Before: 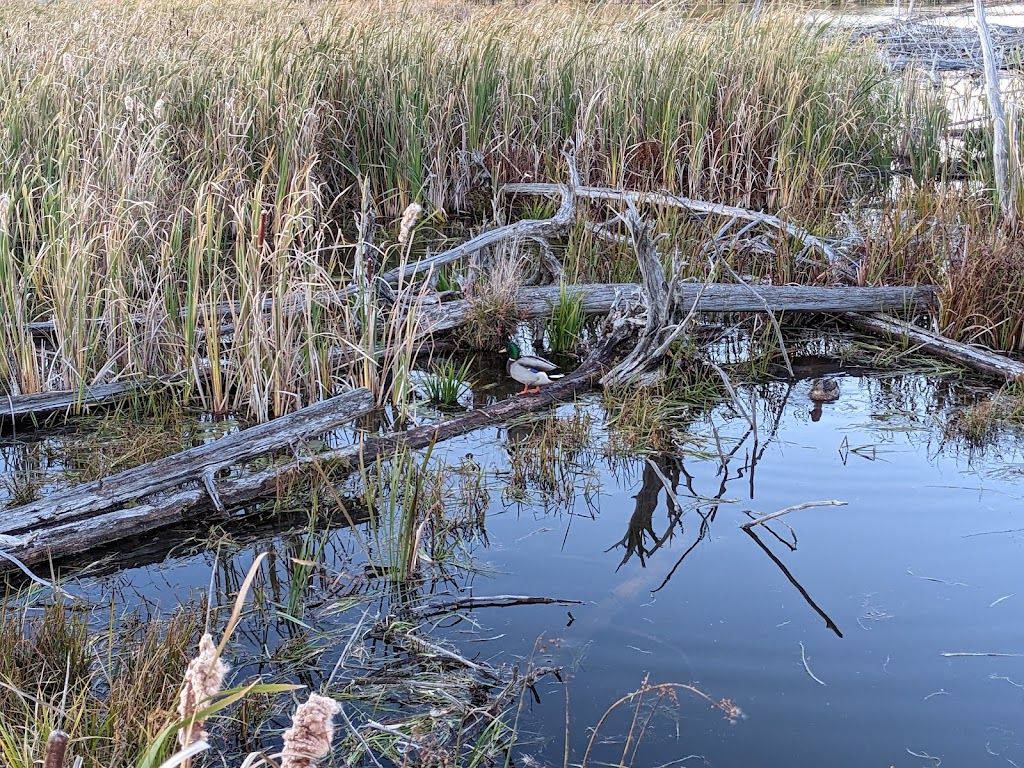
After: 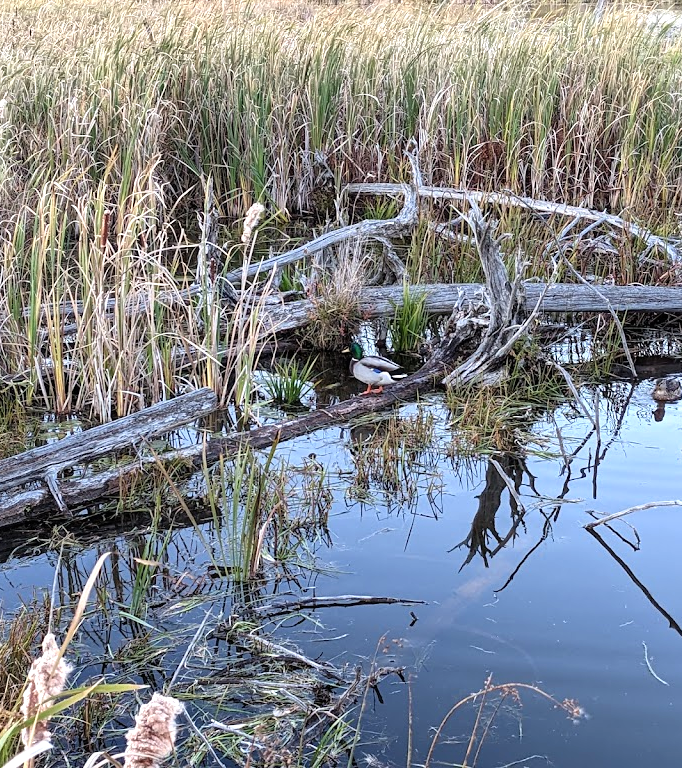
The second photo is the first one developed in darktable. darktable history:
crop: left 15.412%, right 17.915%
tone equalizer: -8 EV -0.387 EV, -7 EV -0.404 EV, -6 EV -0.325 EV, -5 EV -0.189 EV, -3 EV 0.211 EV, -2 EV 0.327 EV, -1 EV 0.405 EV, +0 EV 0.419 EV
